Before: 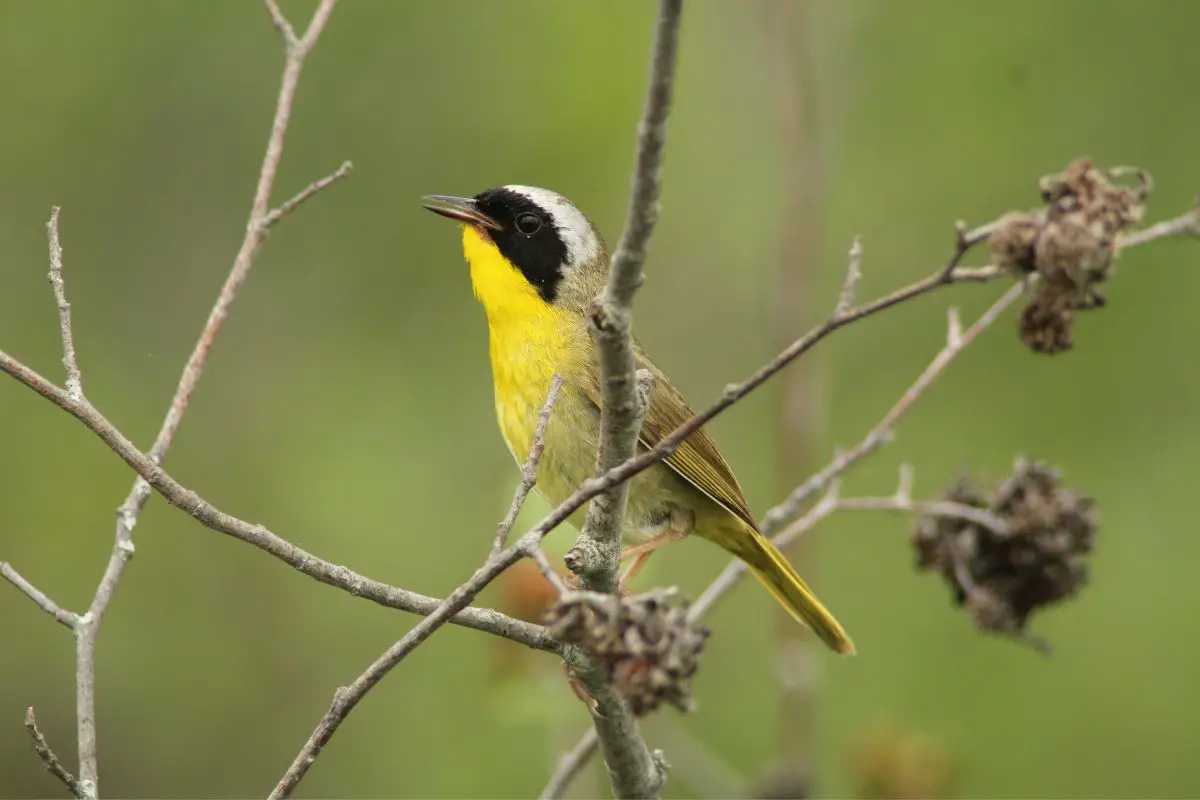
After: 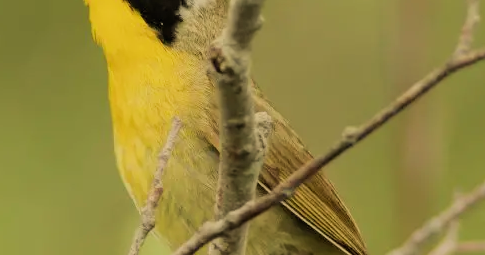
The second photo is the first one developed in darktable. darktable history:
white balance: red 1.08, blue 0.791
crop: left 31.751%, top 32.172%, right 27.8%, bottom 35.83%
filmic rgb: black relative exposure -7.65 EV, white relative exposure 4.56 EV, hardness 3.61
